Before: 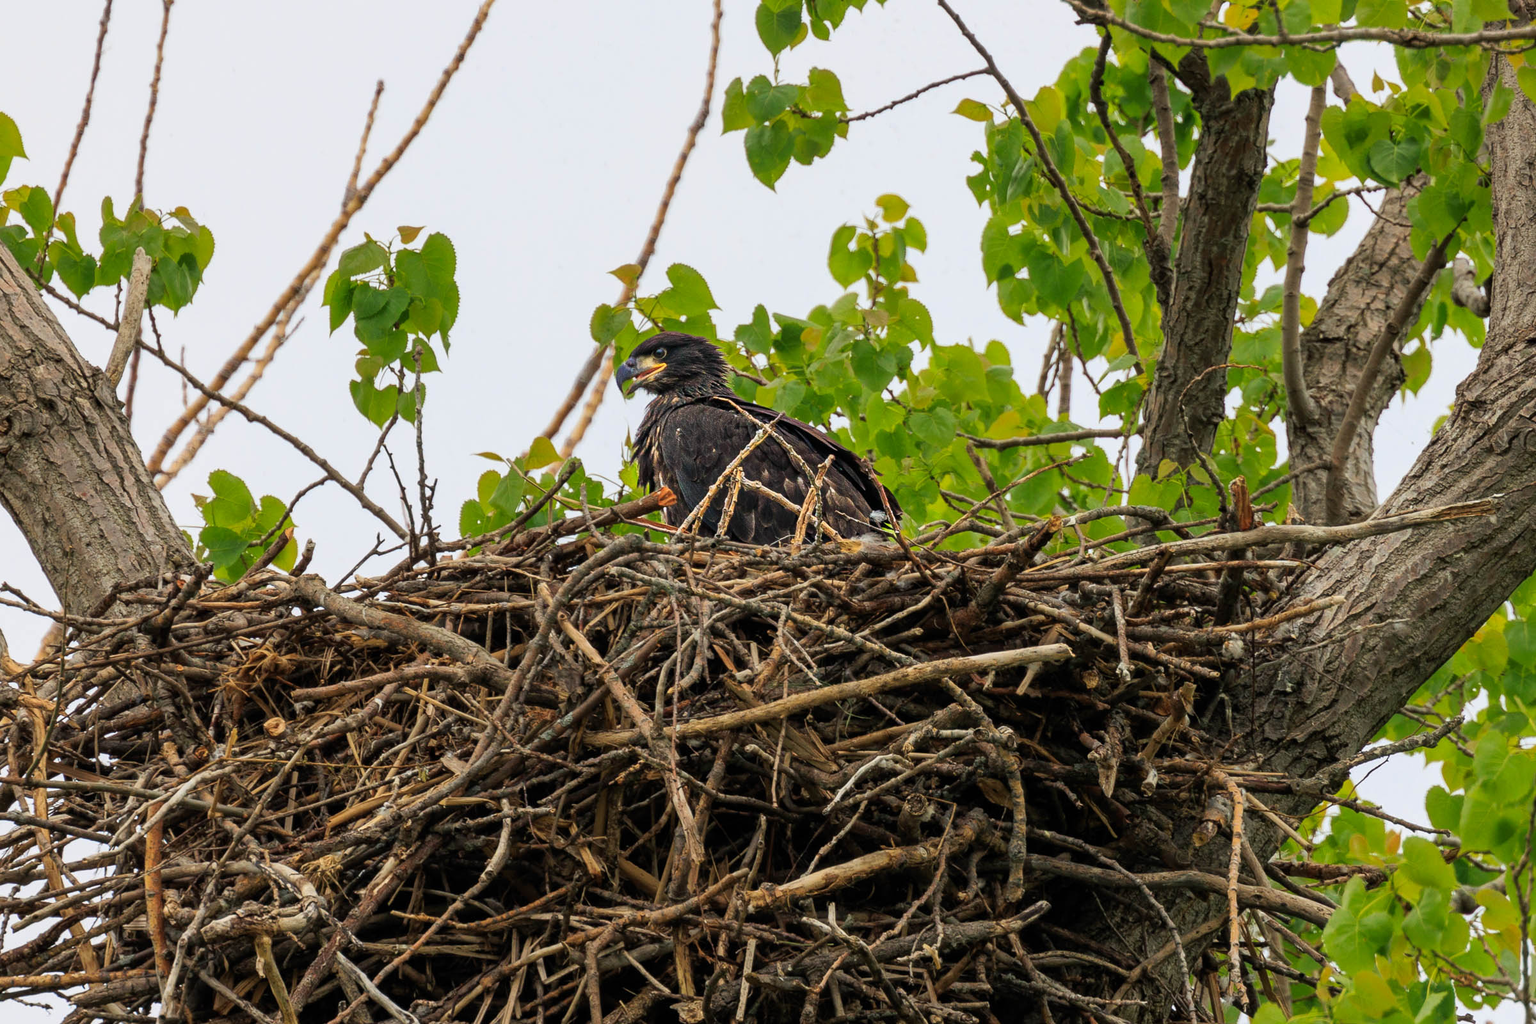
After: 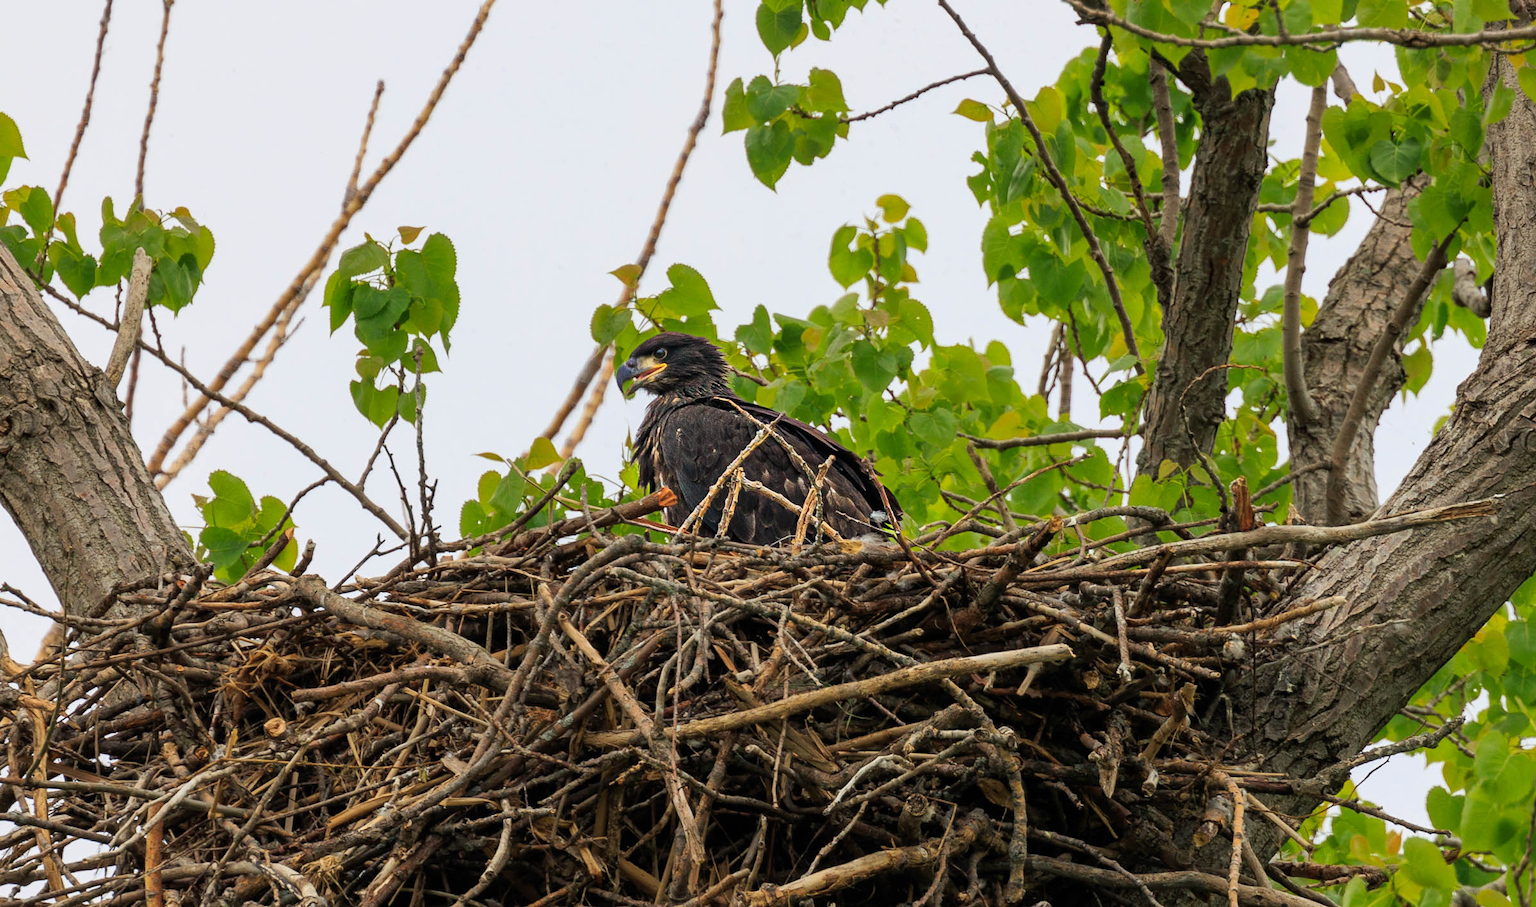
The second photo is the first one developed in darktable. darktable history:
crop and rotate: top 0%, bottom 11.34%
